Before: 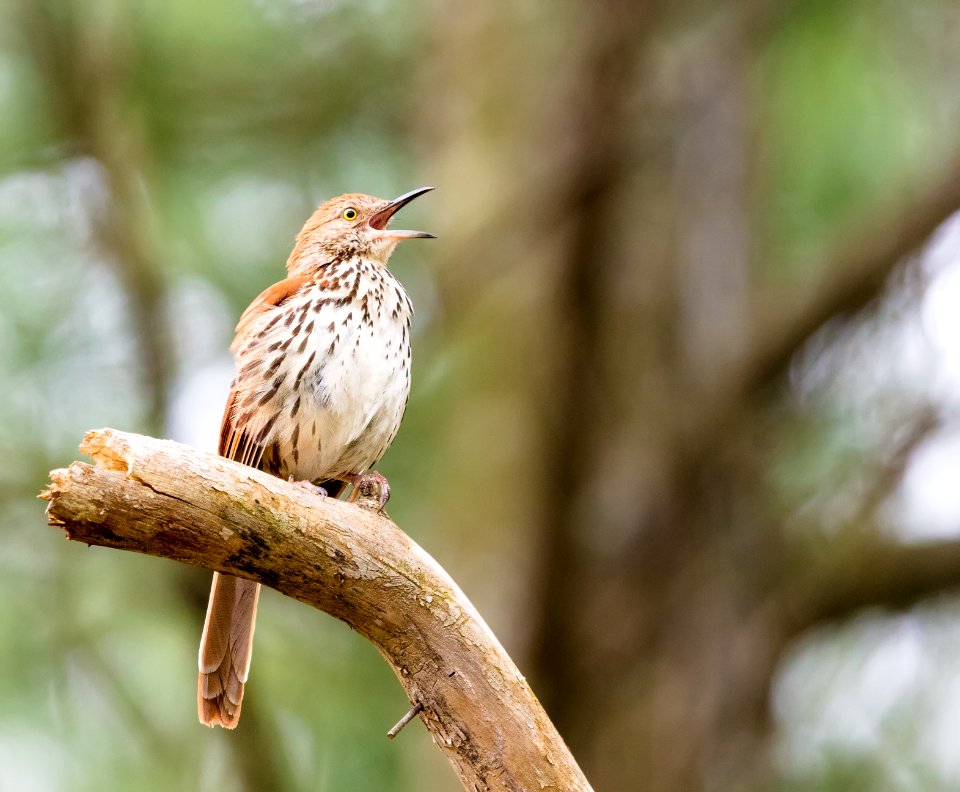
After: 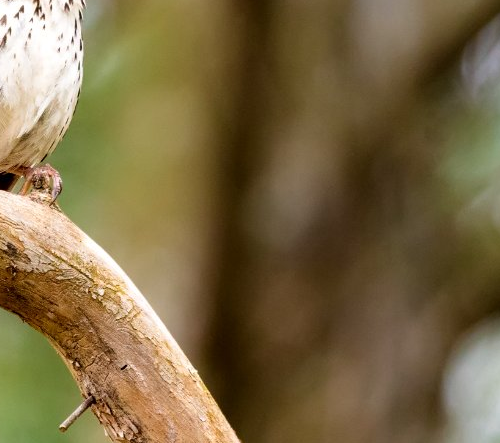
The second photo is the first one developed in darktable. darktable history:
crop: left 34.195%, top 38.811%, right 13.692%, bottom 5.165%
